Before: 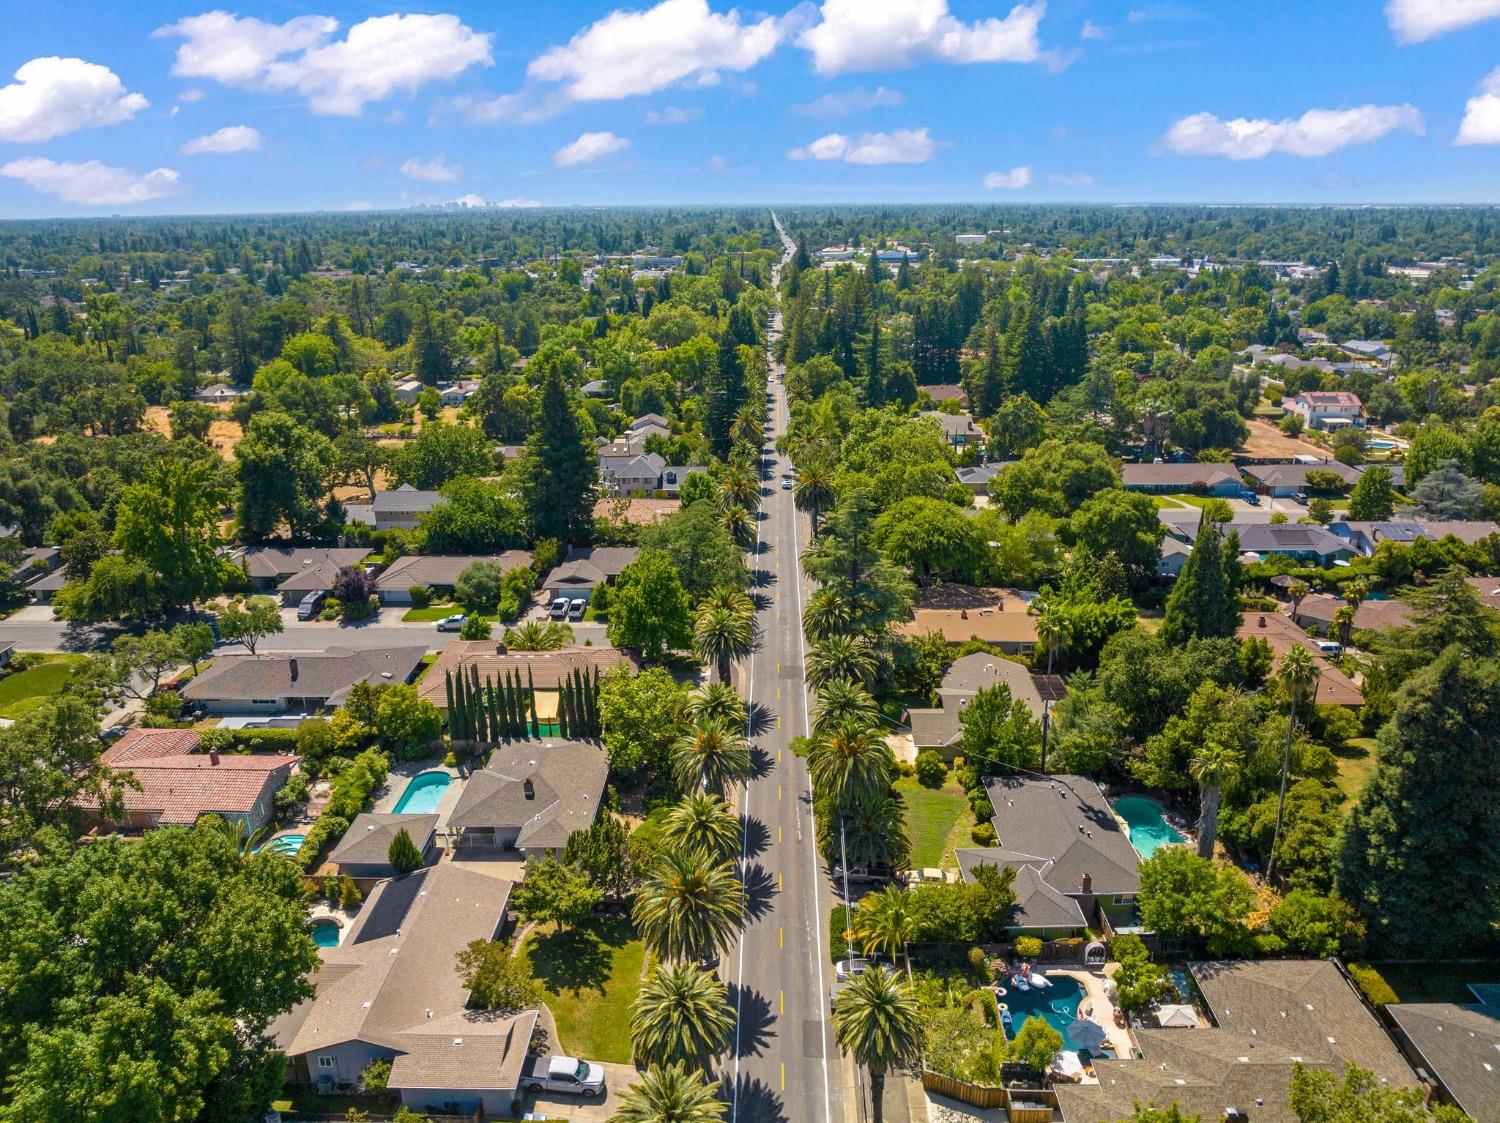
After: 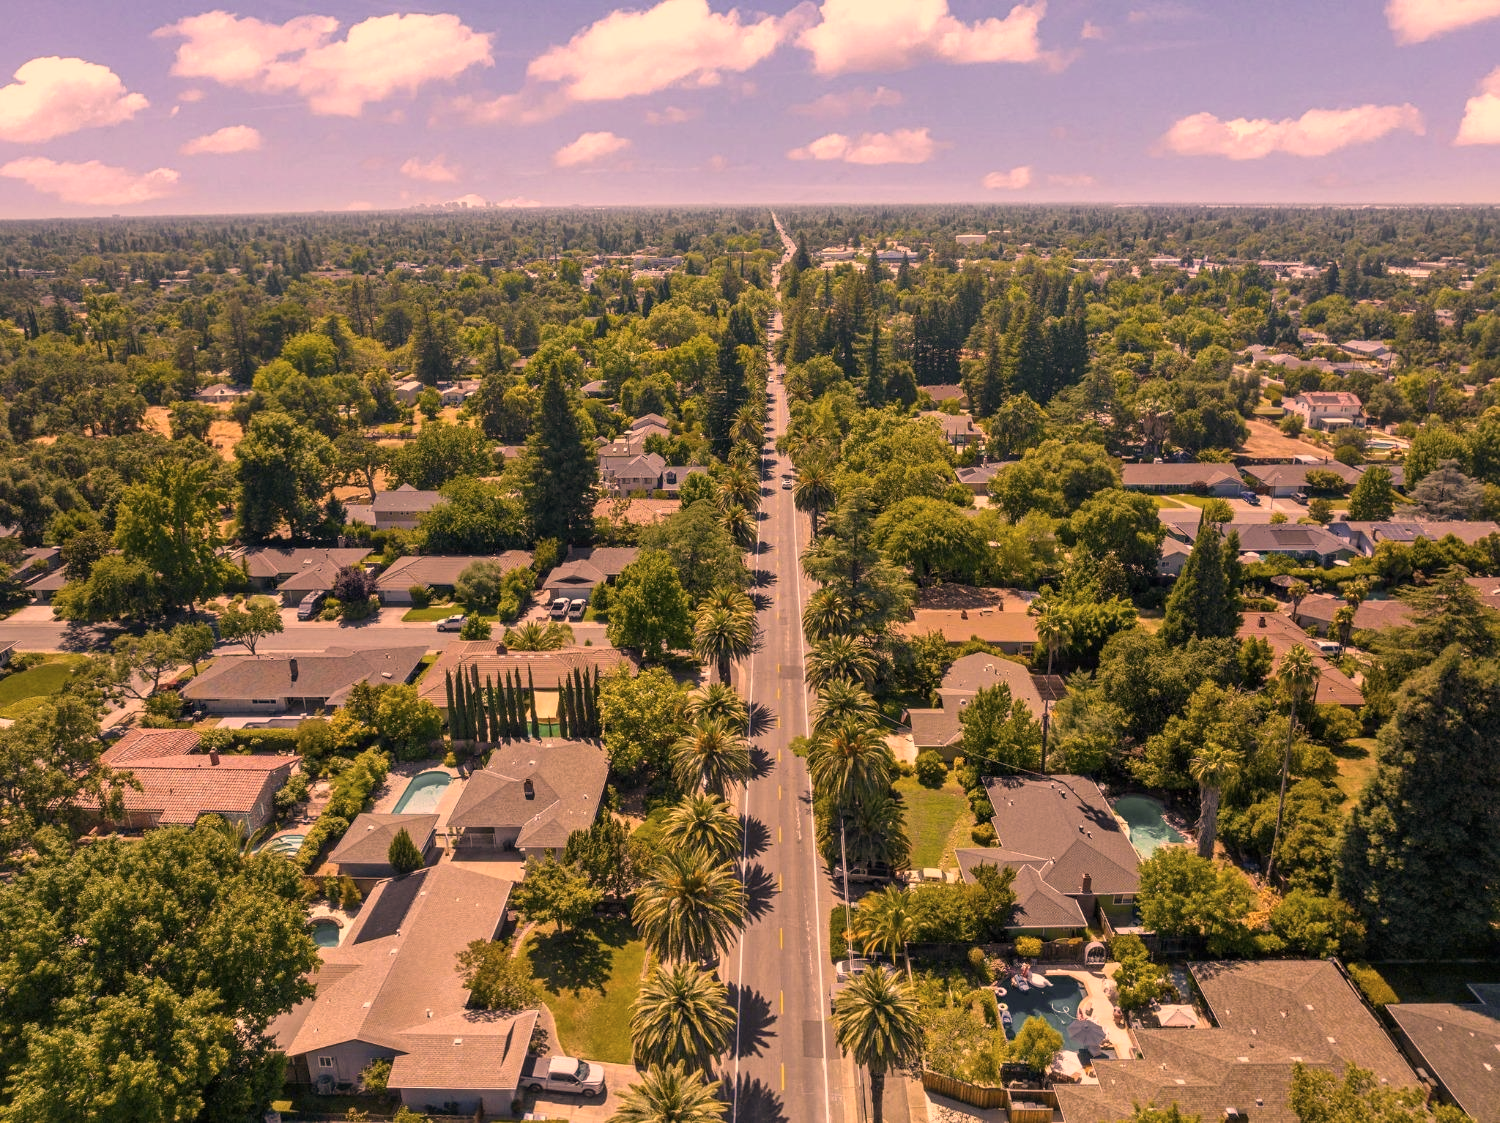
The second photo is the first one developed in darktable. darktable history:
color correction: highlights a* 39.72, highlights b* 39.99, saturation 0.688
